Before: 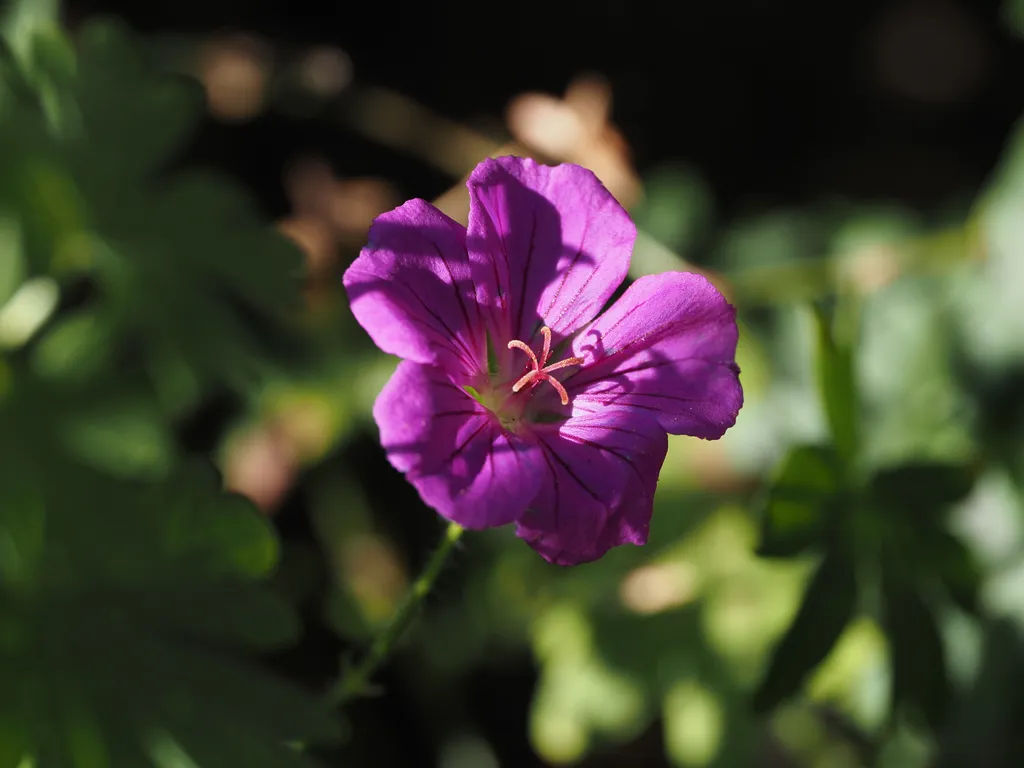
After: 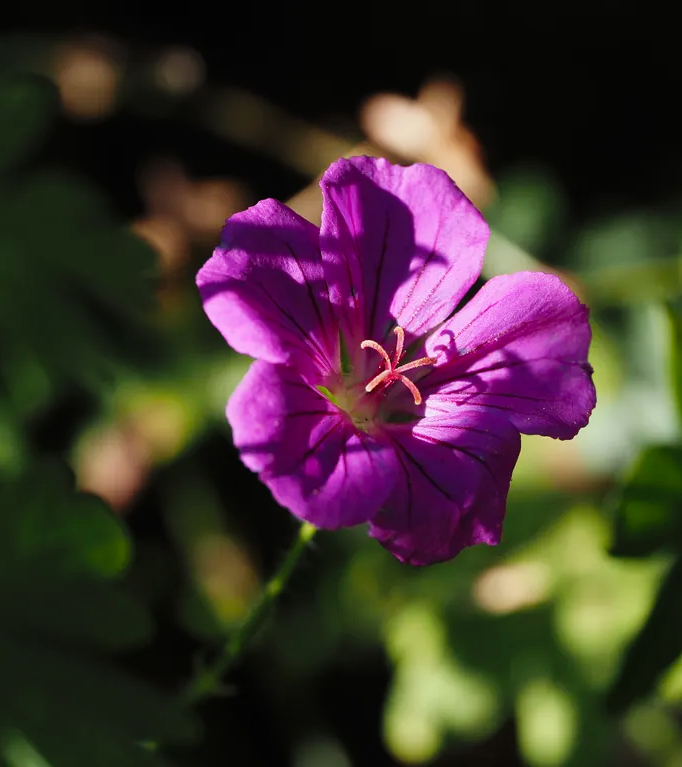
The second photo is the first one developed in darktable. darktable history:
tone curve: curves: ch0 [(0, 0) (0.037, 0.025) (0.131, 0.093) (0.275, 0.256) (0.497, 0.51) (0.617, 0.643) (0.704, 0.732) (0.813, 0.832) (0.911, 0.925) (0.997, 0.995)]; ch1 [(0, 0) (0.301, 0.3) (0.444, 0.45) (0.493, 0.495) (0.507, 0.503) (0.534, 0.533) (0.582, 0.58) (0.658, 0.693) (0.746, 0.77) (1, 1)]; ch2 [(0, 0) (0.246, 0.233) (0.36, 0.352) (0.415, 0.418) (0.476, 0.492) (0.502, 0.504) (0.525, 0.518) (0.539, 0.544) (0.586, 0.602) (0.634, 0.651) (0.706, 0.727) (0.853, 0.852) (1, 0.951)], preserve colors none
color correction: highlights b* 0.028
crop and rotate: left 14.385%, right 18.991%
